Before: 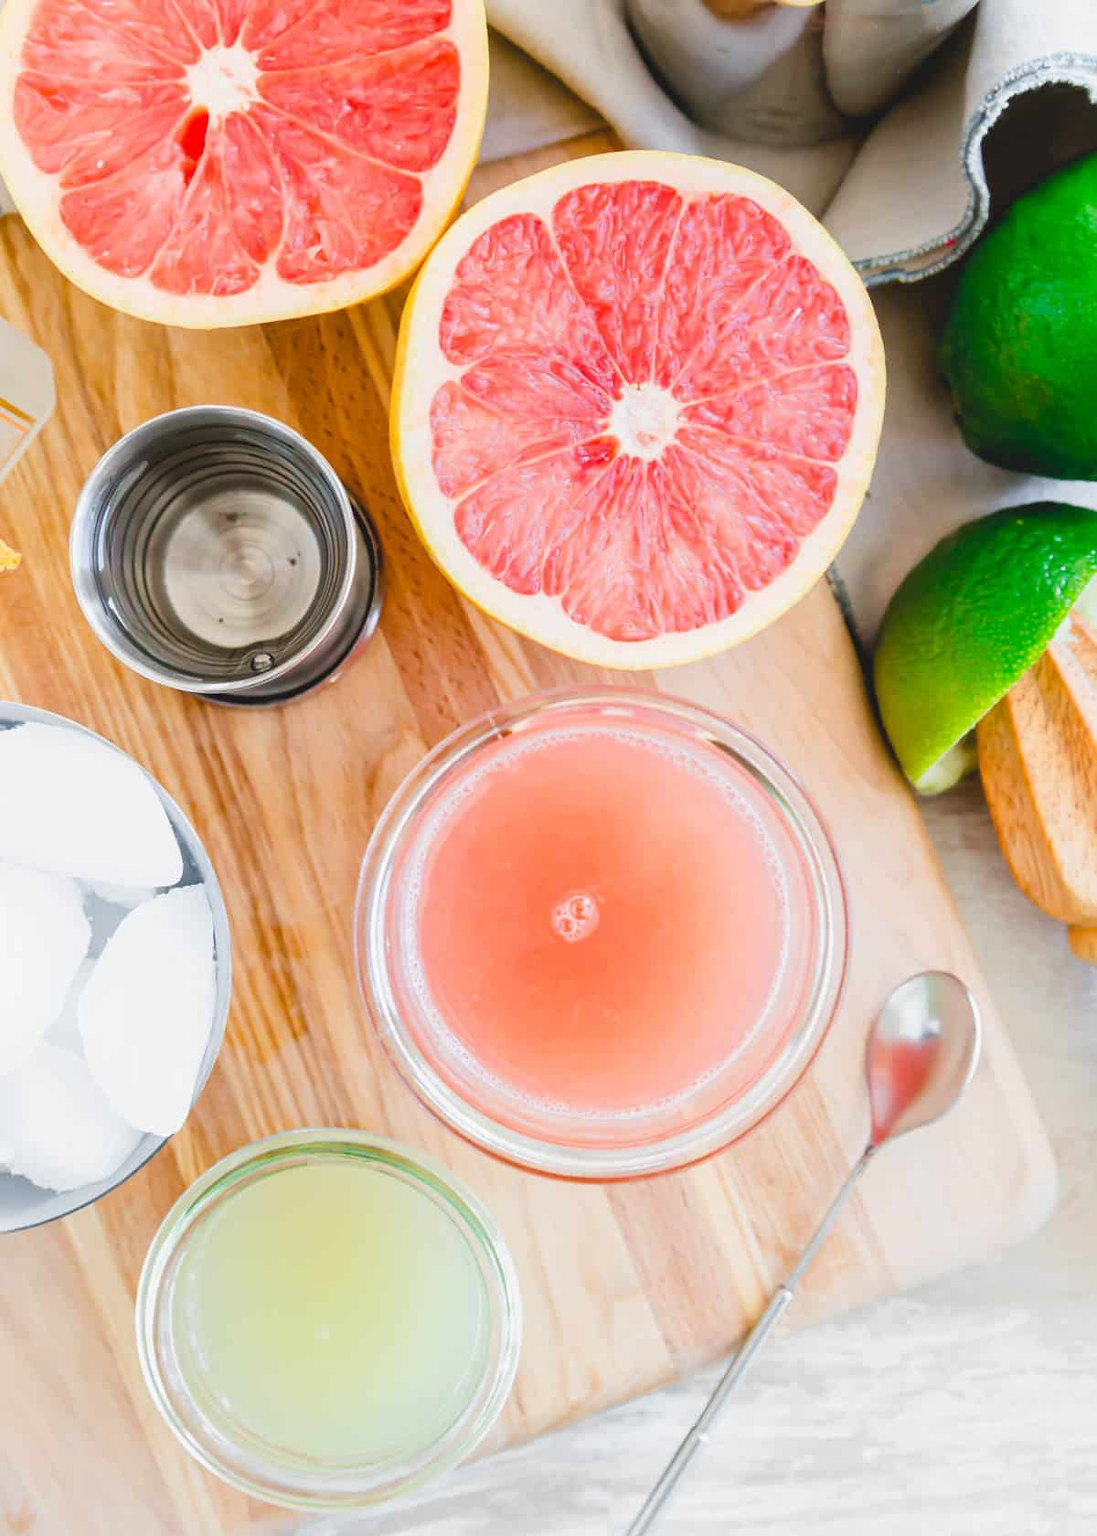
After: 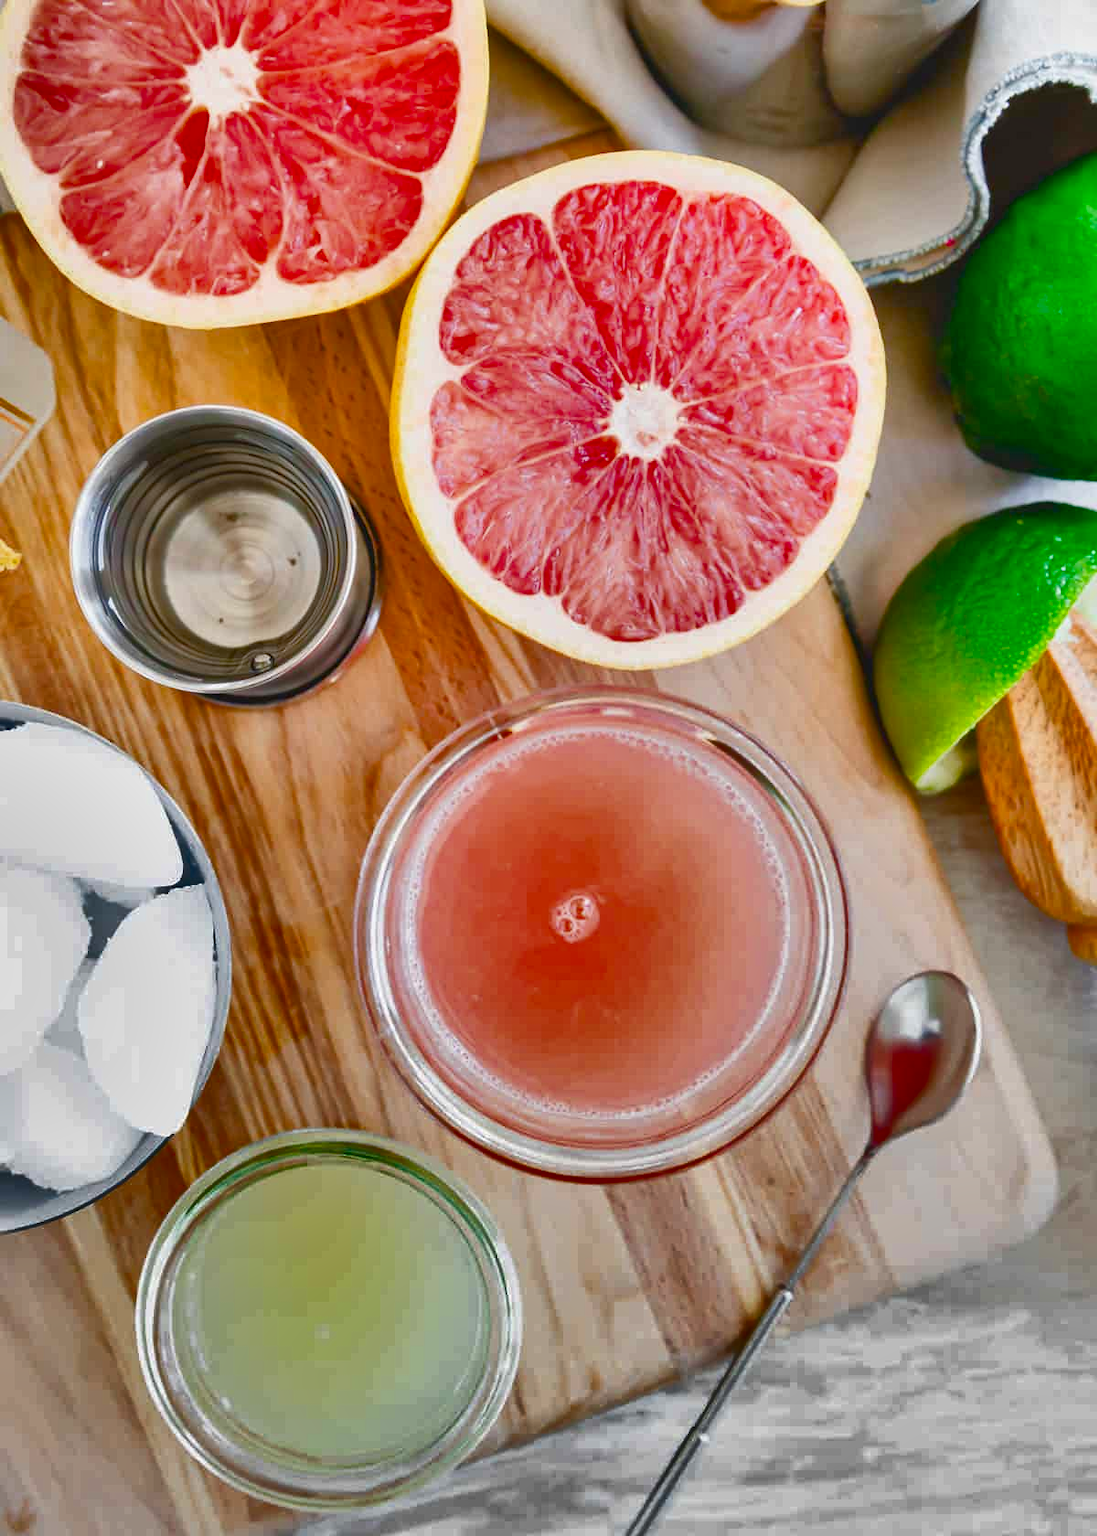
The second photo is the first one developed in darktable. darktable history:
color balance rgb: perceptual saturation grading › global saturation 45.025%, perceptual saturation grading › highlights -49.823%, perceptual saturation grading › shadows 29.323%
shadows and highlights: shadows 24.67, highlights -80.08, soften with gaussian
